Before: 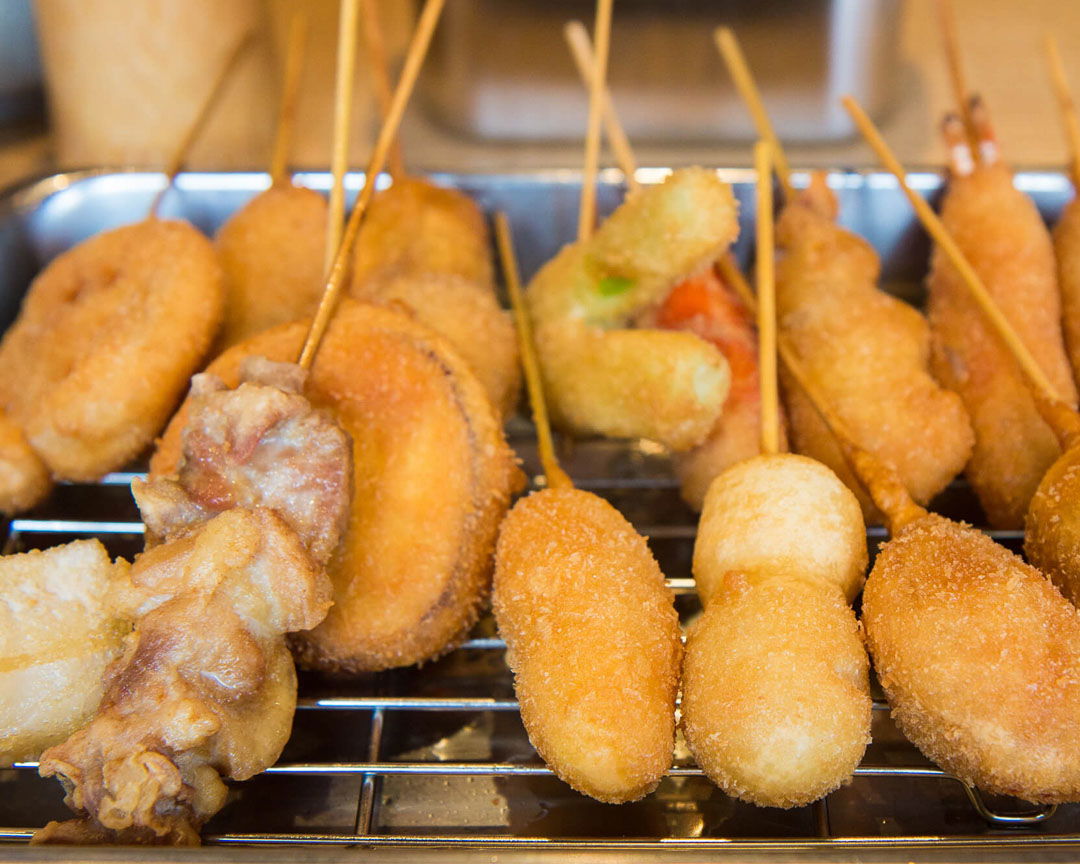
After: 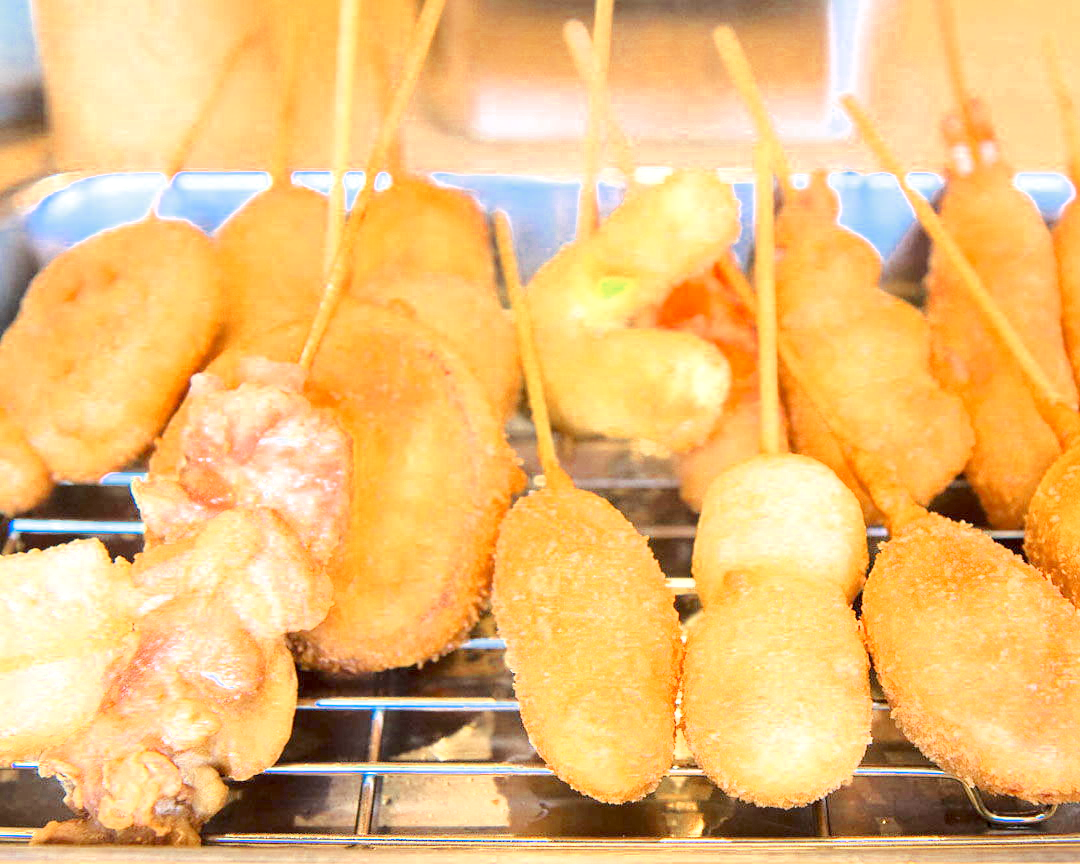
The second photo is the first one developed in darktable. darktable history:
base curve: curves: ch0 [(0, 0) (0.025, 0.046) (0.112, 0.277) (0.467, 0.74) (0.814, 0.929) (1, 0.942)]
color zones: curves: ch0 [(0, 0.5) (0.125, 0.4) (0.25, 0.5) (0.375, 0.4) (0.5, 0.4) (0.625, 0.35) (0.75, 0.35) (0.875, 0.5)]; ch1 [(0, 0.35) (0.125, 0.45) (0.25, 0.35) (0.375, 0.35) (0.5, 0.35) (0.625, 0.35) (0.75, 0.45) (0.875, 0.35)]; ch2 [(0, 0.6) (0.125, 0.5) (0.25, 0.5) (0.375, 0.6) (0.5, 0.6) (0.625, 0.5) (0.75, 0.5) (0.875, 0.5)]
exposure: black level correction 0.001, exposure 1.822 EV, compensate exposure bias true, compensate highlight preservation false
